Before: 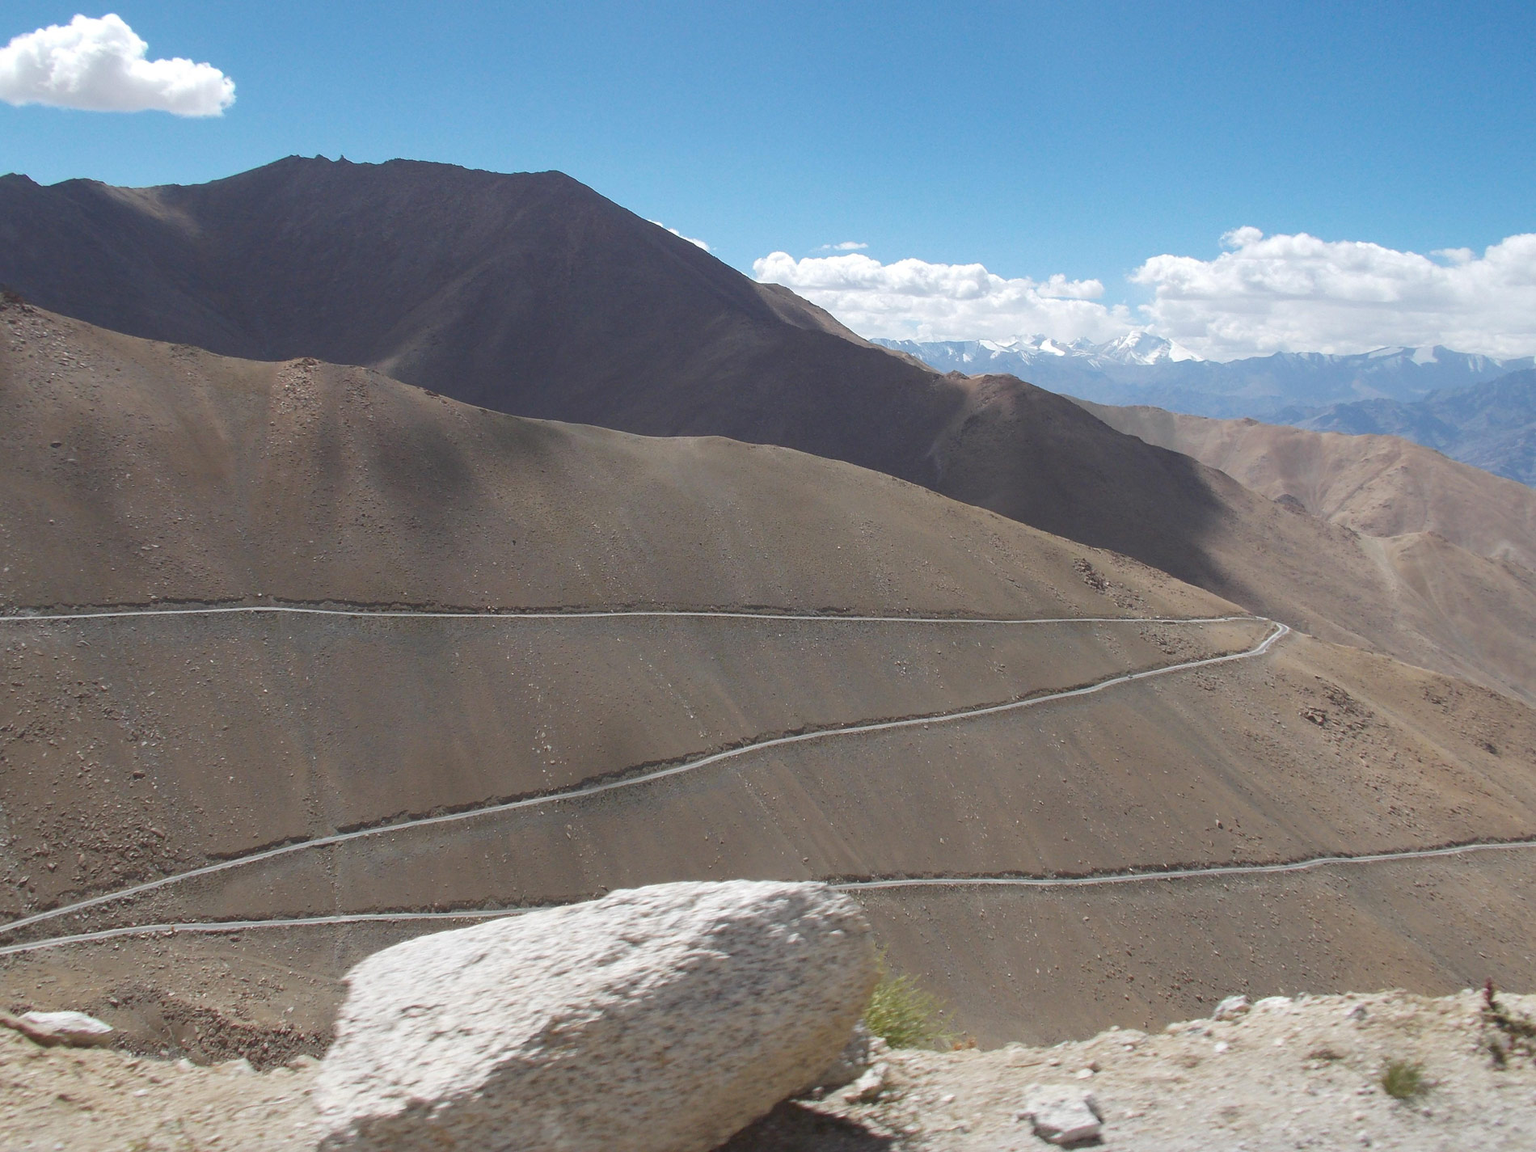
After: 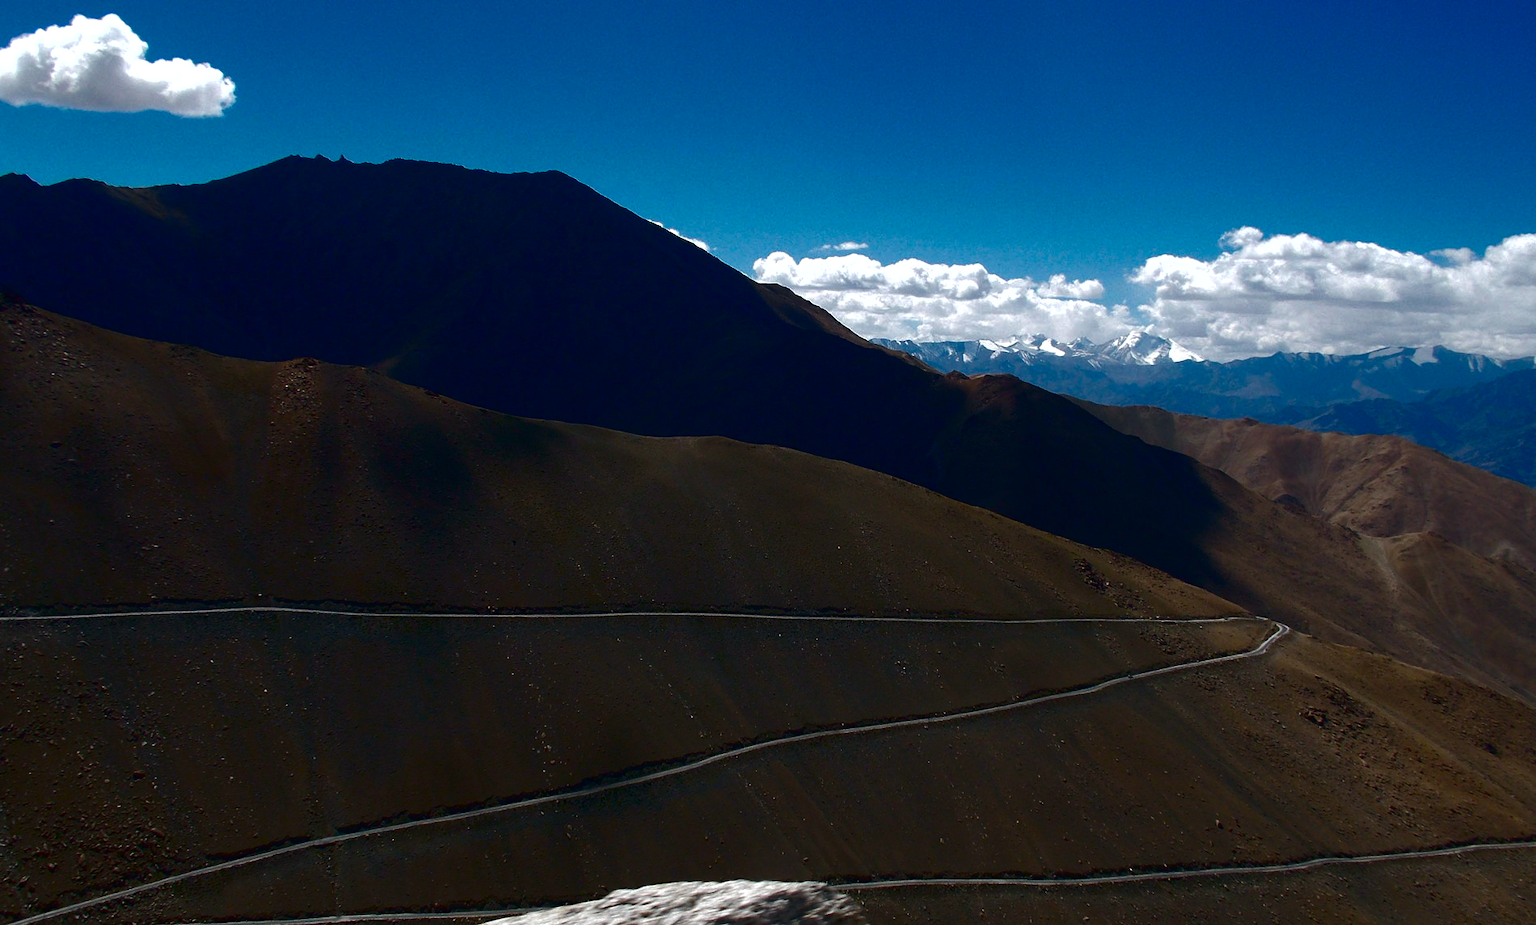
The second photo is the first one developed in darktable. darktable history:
exposure: black level correction 0.004, exposure 0.016 EV, compensate highlight preservation false
crop: bottom 19.636%
contrast brightness saturation: brightness -0.99, saturation 0.981
shadows and highlights: shadows -20.62, white point adjustment -2.12, highlights -34.8
color balance rgb: shadows lift › chroma 7.179%, shadows lift › hue 245.8°, highlights gain › luminance 14.76%, perceptual saturation grading › global saturation -32.571%
